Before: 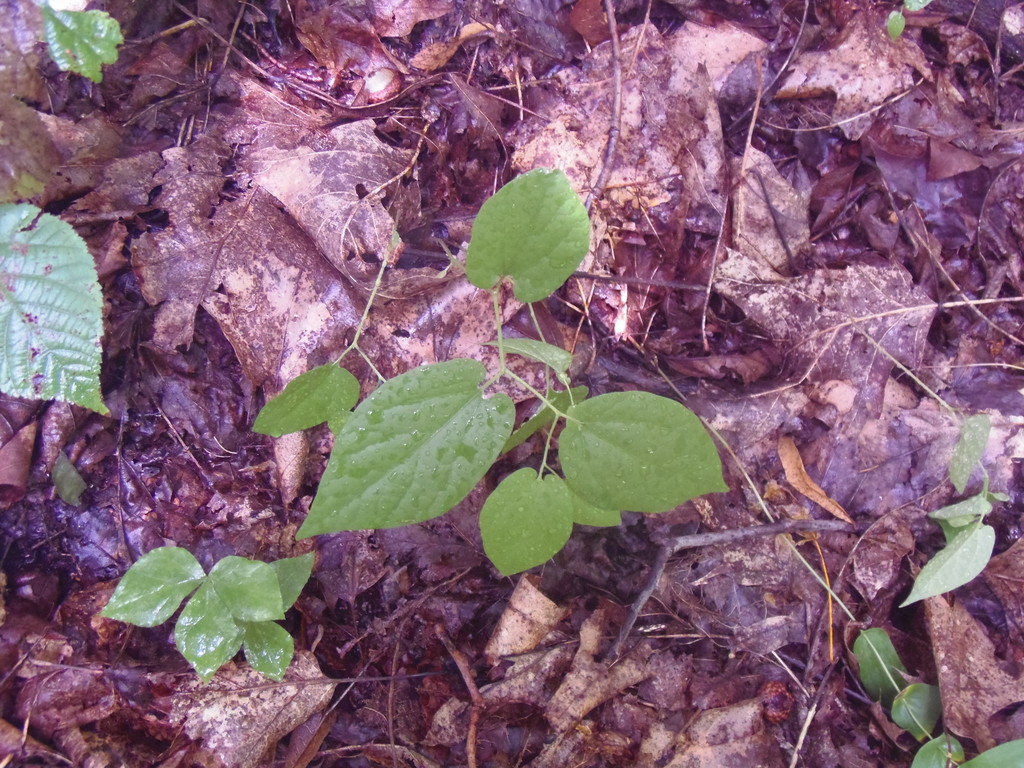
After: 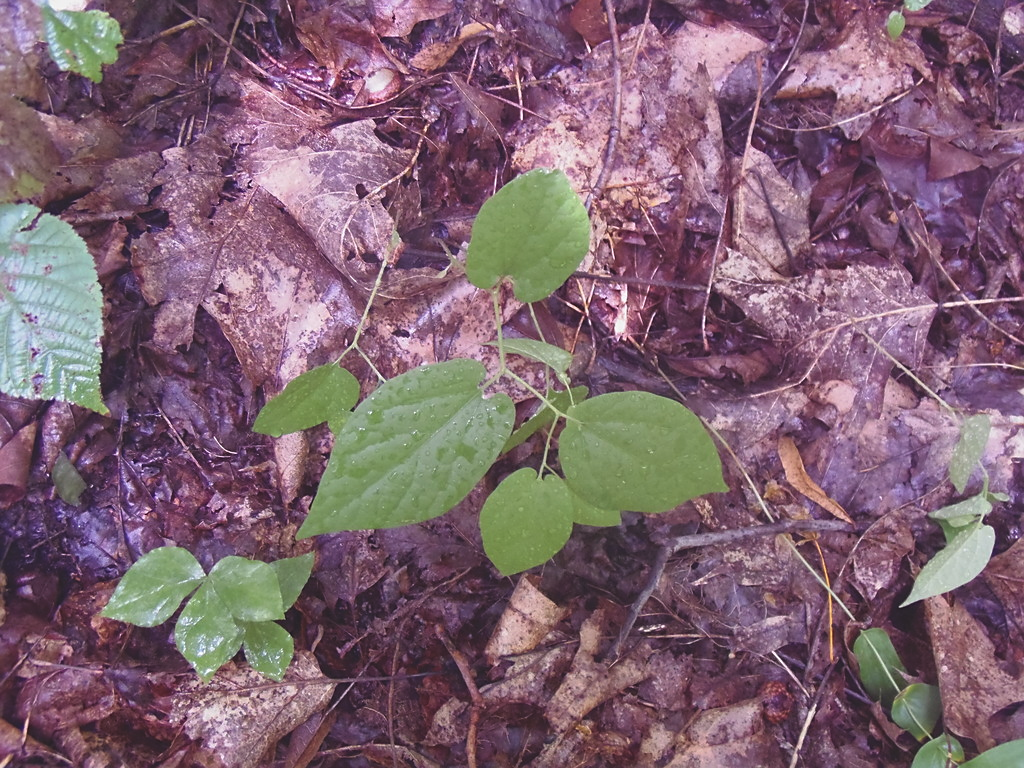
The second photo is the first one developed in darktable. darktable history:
exposure: black level correction -0.014, exposure -0.187 EV, compensate exposure bias true, compensate highlight preservation false
sharpen: radius 1.88, amount 0.404, threshold 1.453
